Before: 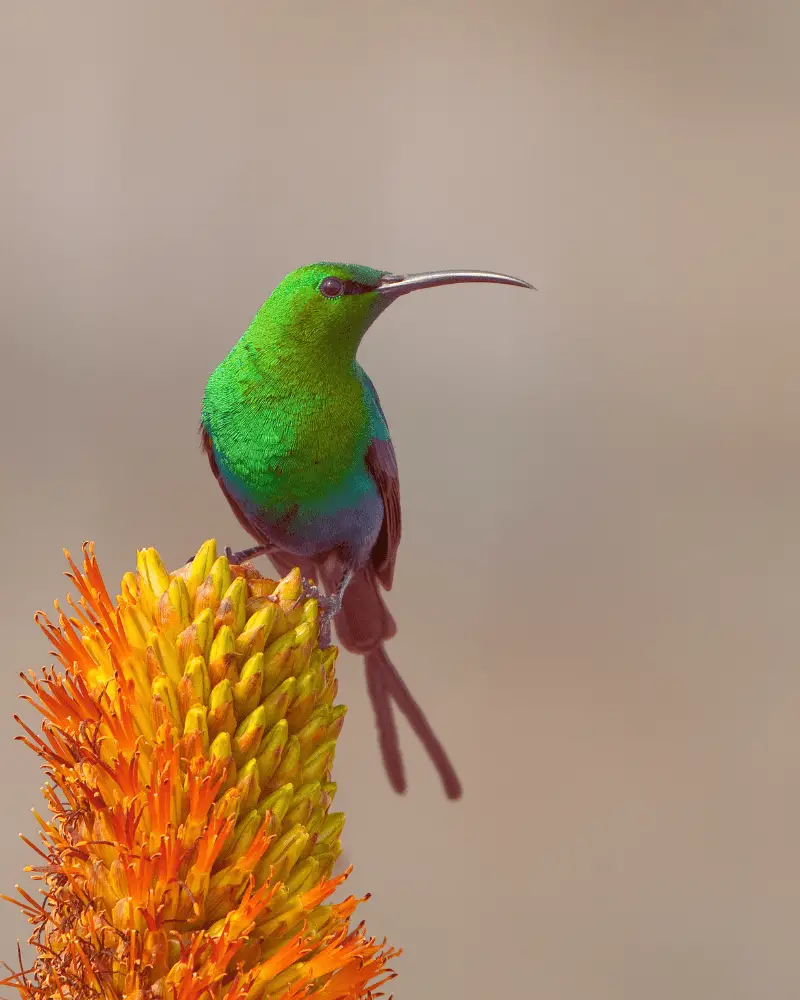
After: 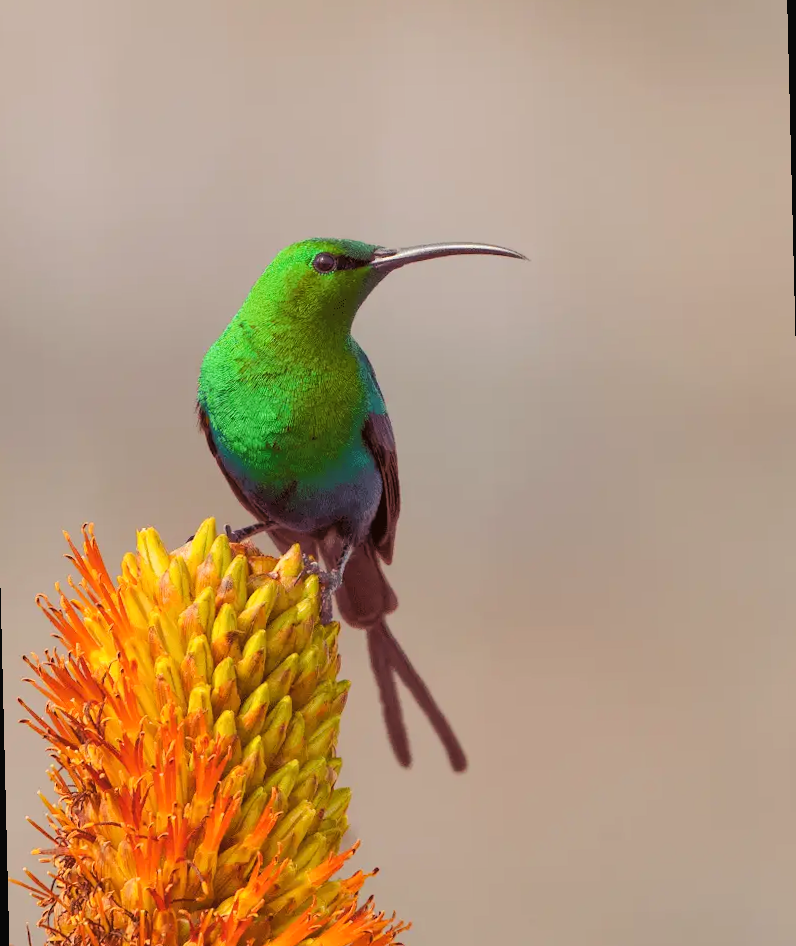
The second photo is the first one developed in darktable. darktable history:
crop and rotate: left 0.126%
rotate and perspective: rotation -1.42°, crop left 0.016, crop right 0.984, crop top 0.035, crop bottom 0.965
tone curve: curves: ch0 [(0, 0.019) (0.11, 0.036) (0.259, 0.214) (0.378, 0.365) (0.499, 0.529) (1, 1)], color space Lab, linked channels, preserve colors none
